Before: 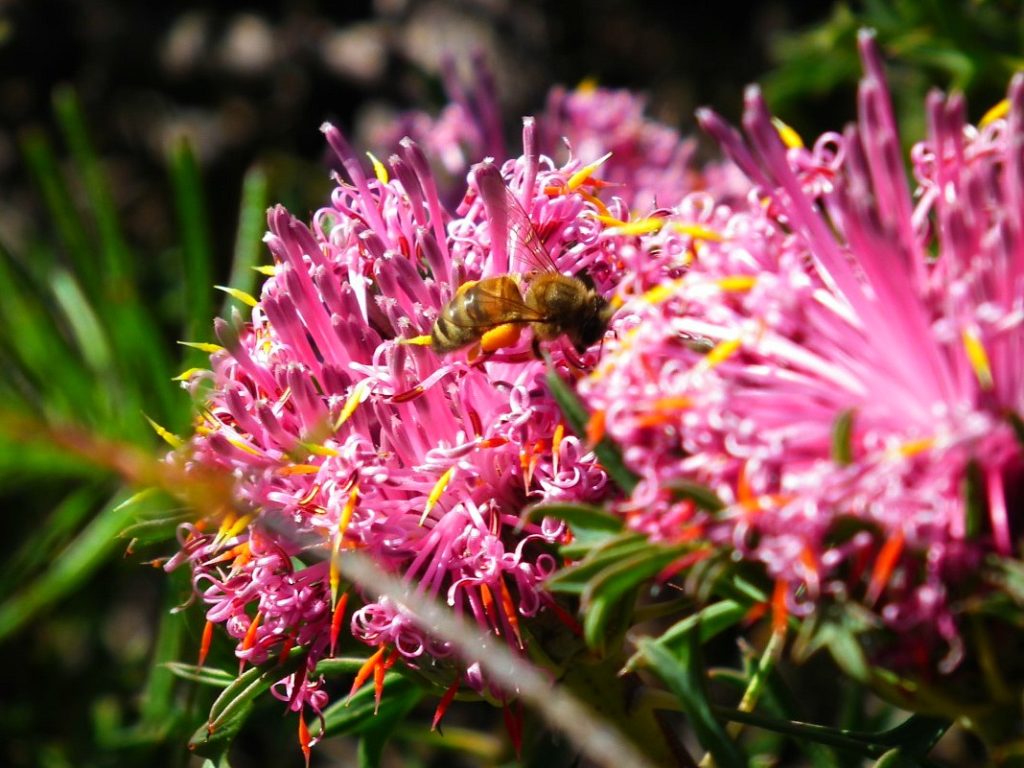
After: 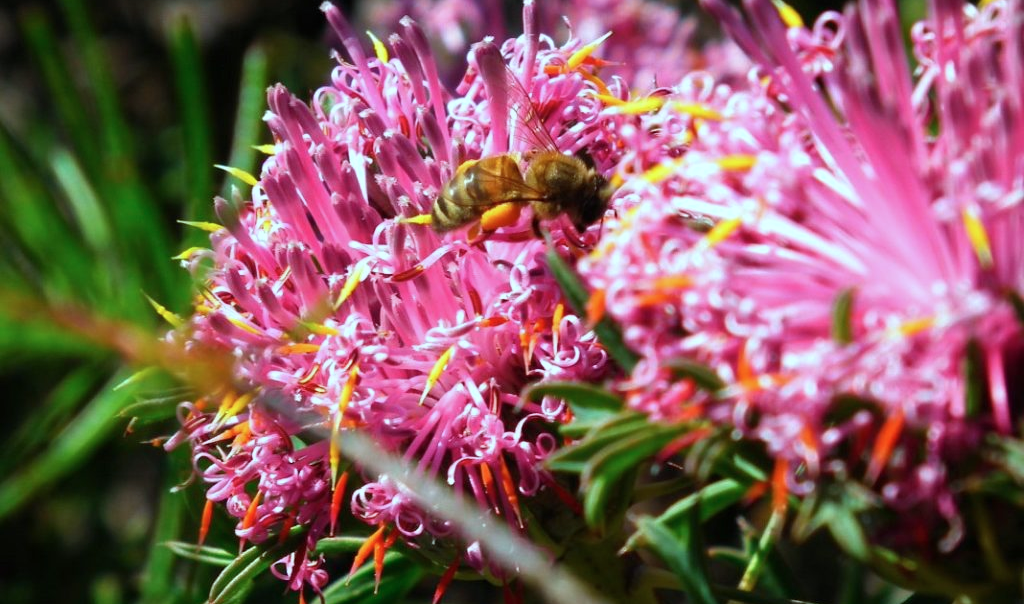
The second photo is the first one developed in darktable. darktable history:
crop and rotate: top 15.774%, bottom 5.506%
color correction: highlights a* -10.04, highlights b* -10.37
